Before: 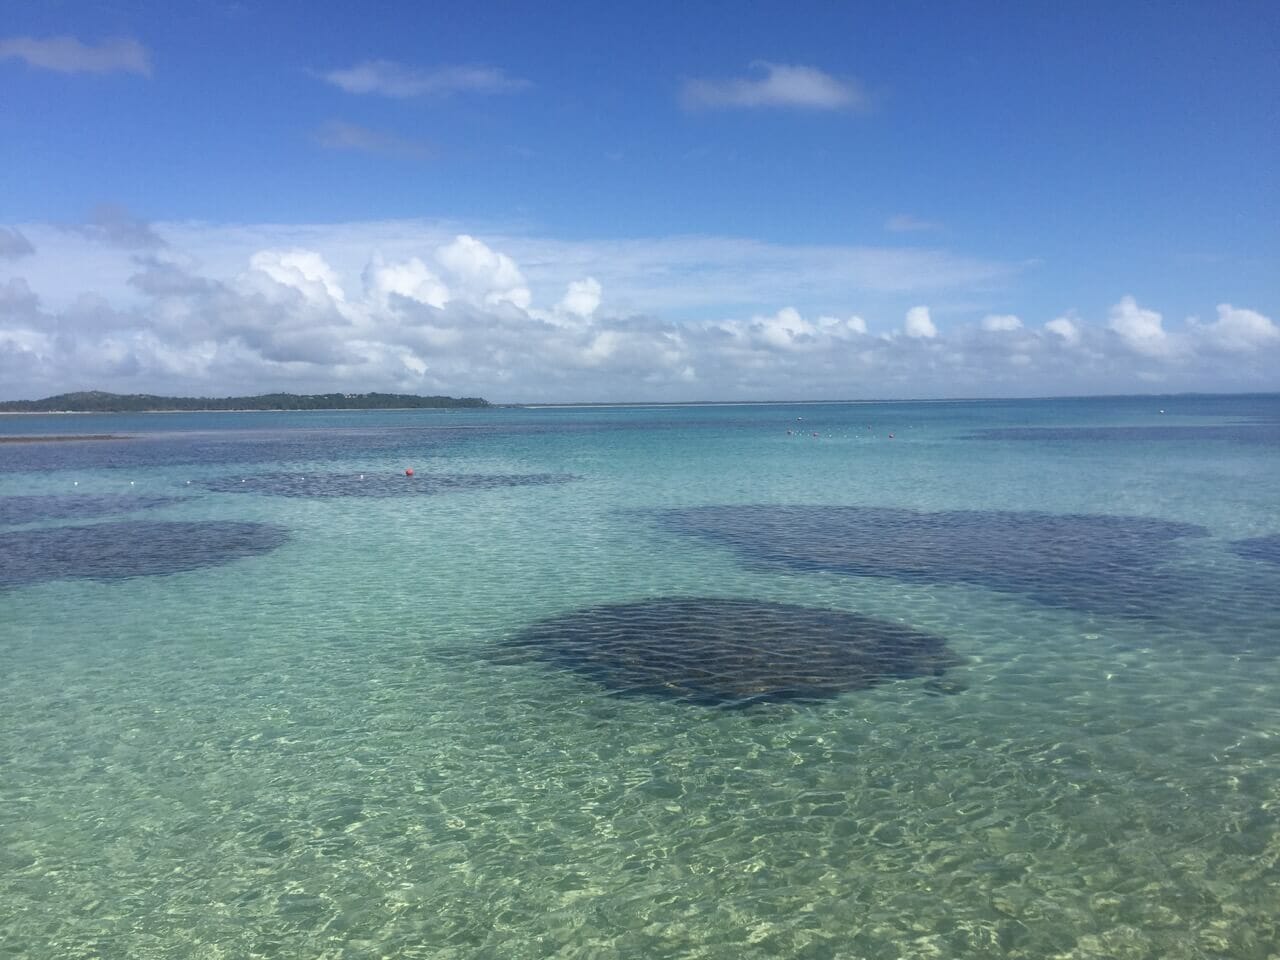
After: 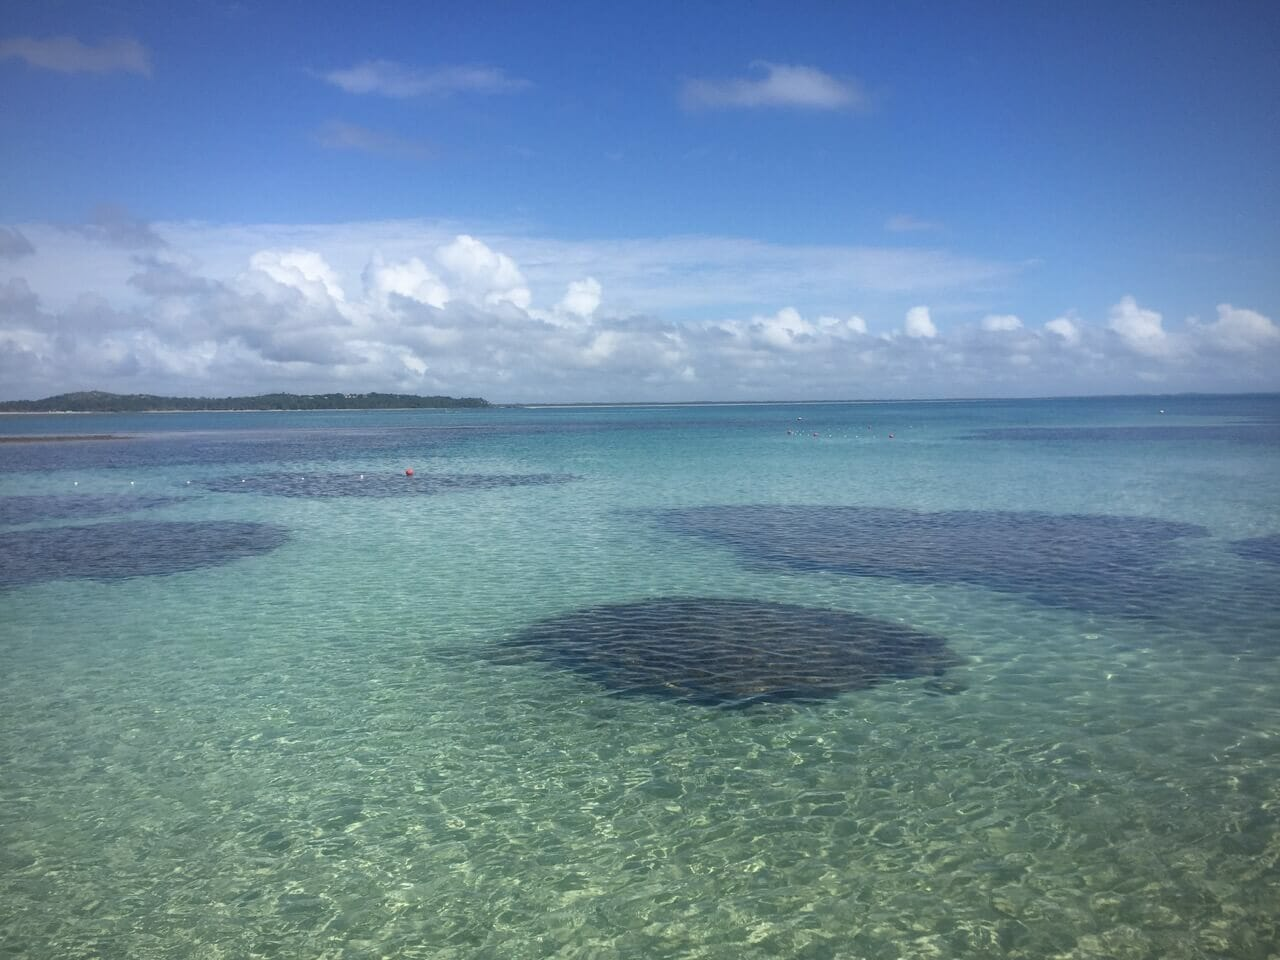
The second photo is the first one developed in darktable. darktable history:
vignetting: fall-off start 74.21%, fall-off radius 66.45%, brightness -0.583, saturation -0.114
